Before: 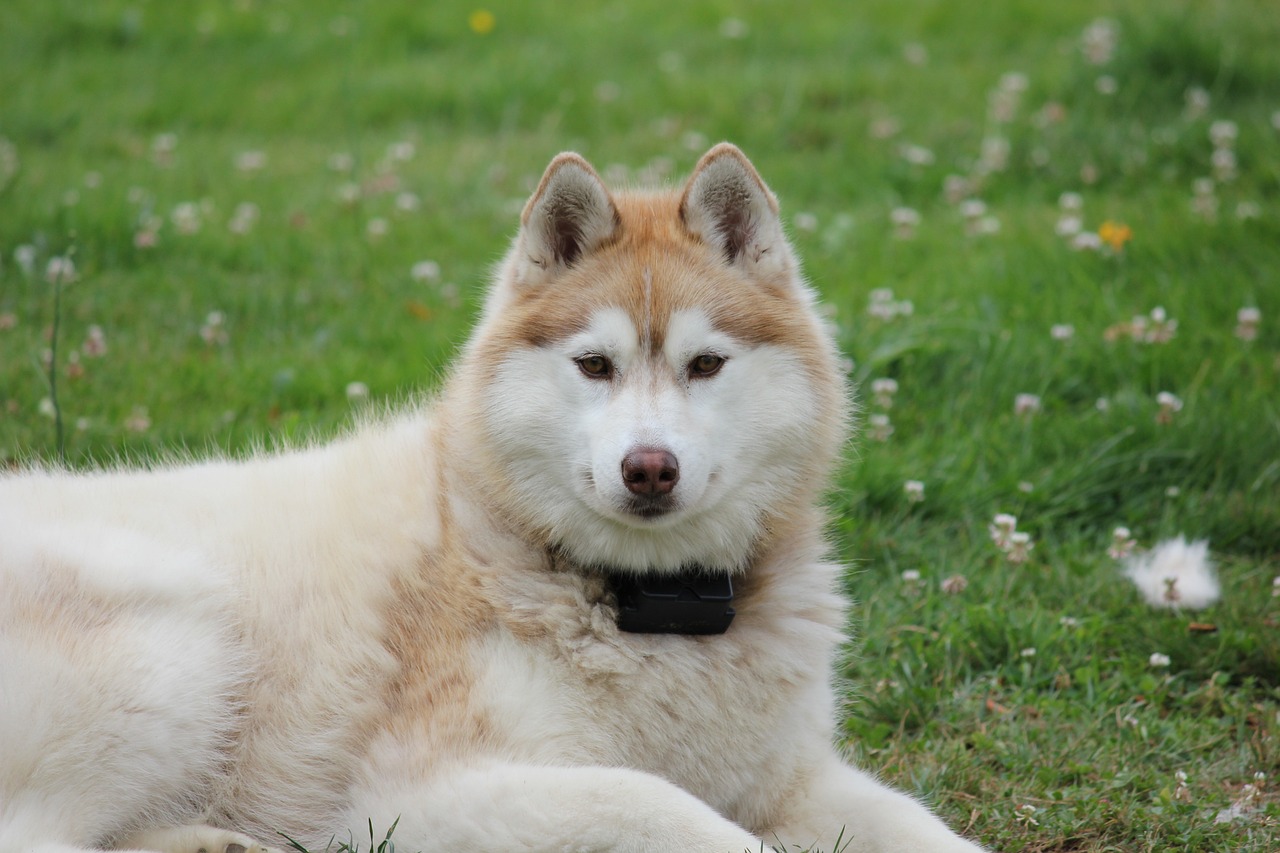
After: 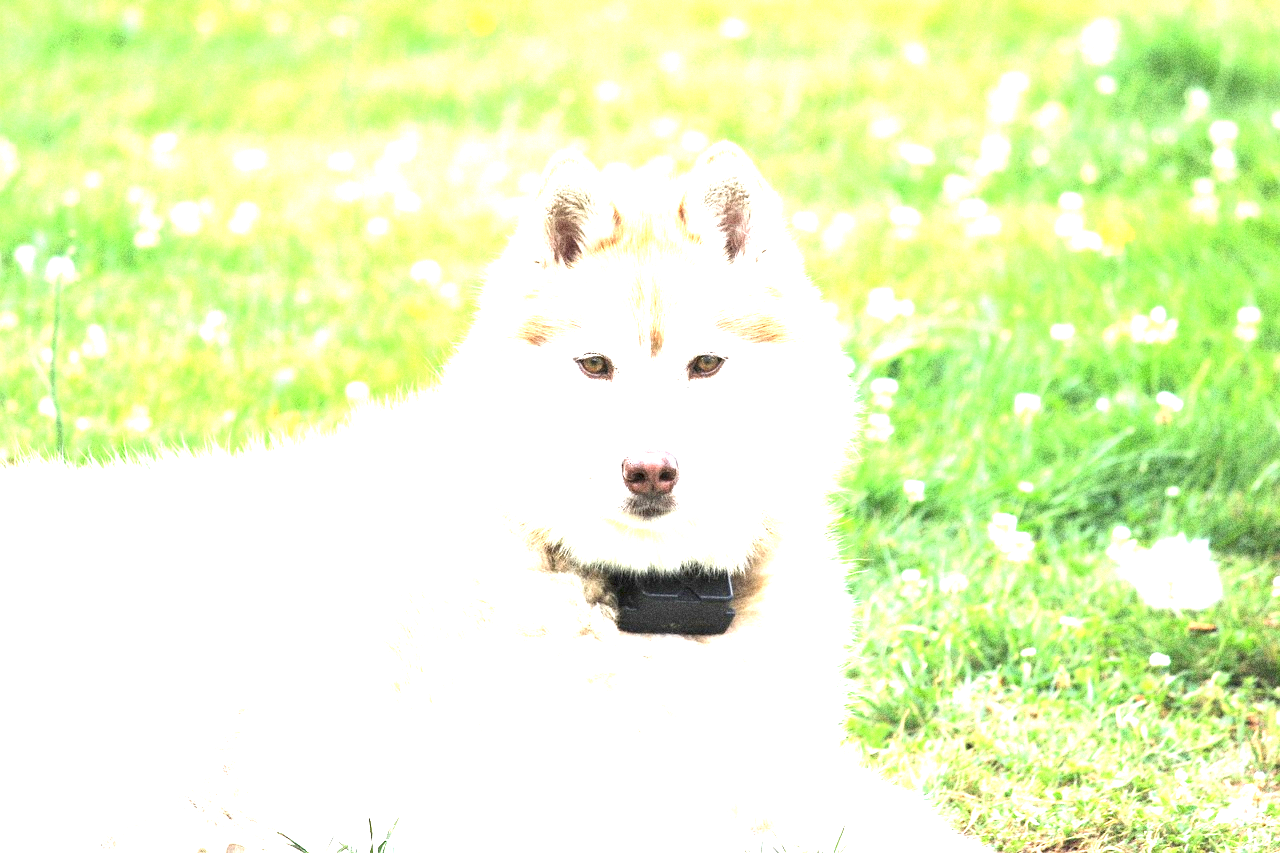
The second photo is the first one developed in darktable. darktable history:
exposure: exposure 3 EV, compensate highlight preservation false
grain: coarseness 14.49 ISO, strength 48.04%, mid-tones bias 35%
